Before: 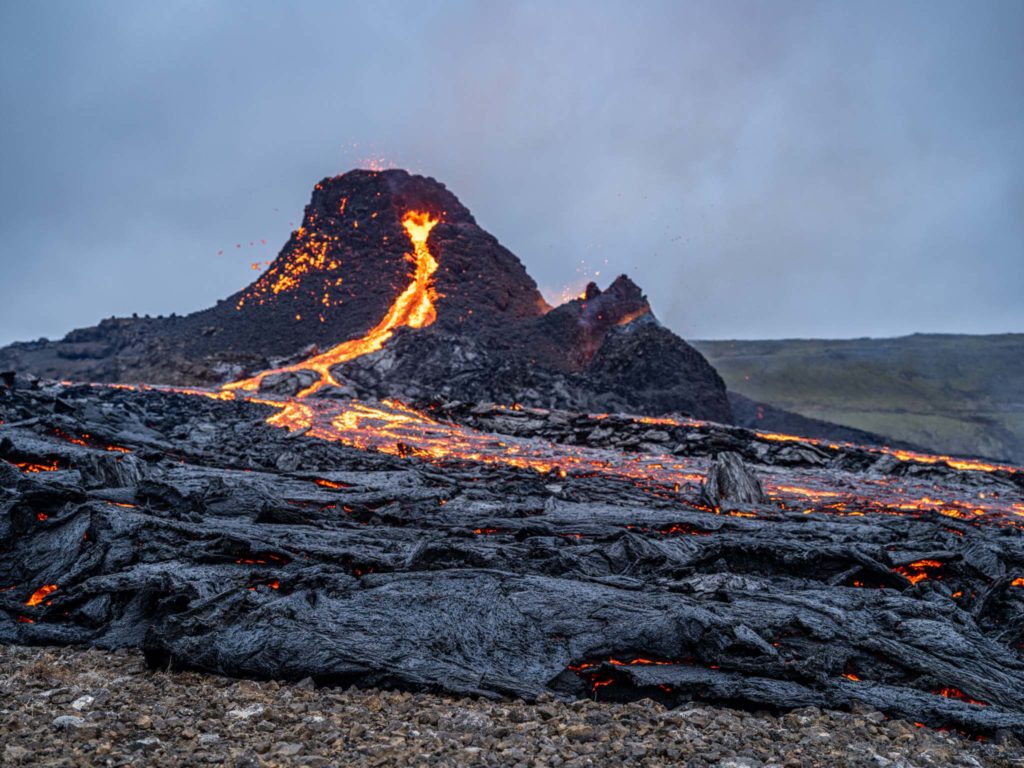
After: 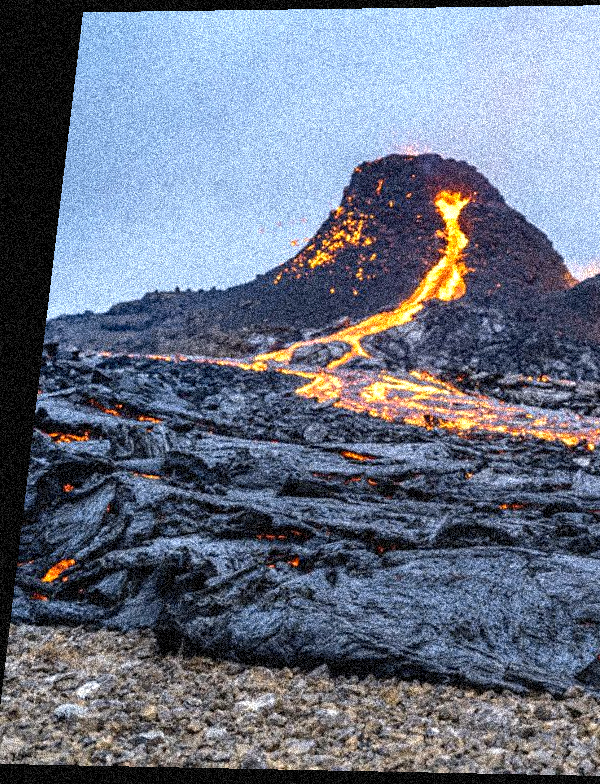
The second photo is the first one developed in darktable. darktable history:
crop: left 0.587%, right 45.588%, bottom 0.086%
shadows and highlights: shadows 37.27, highlights -28.18, soften with gaussian
rotate and perspective: rotation 0.128°, lens shift (vertical) -0.181, lens shift (horizontal) -0.044, shear 0.001, automatic cropping off
white balance: emerald 1
exposure: exposure 0.77 EV, compensate highlight preservation false
color contrast: green-magenta contrast 0.8, blue-yellow contrast 1.1, unbound 0
grain: coarseness 3.75 ISO, strength 100%, mid-tones bias 0%
